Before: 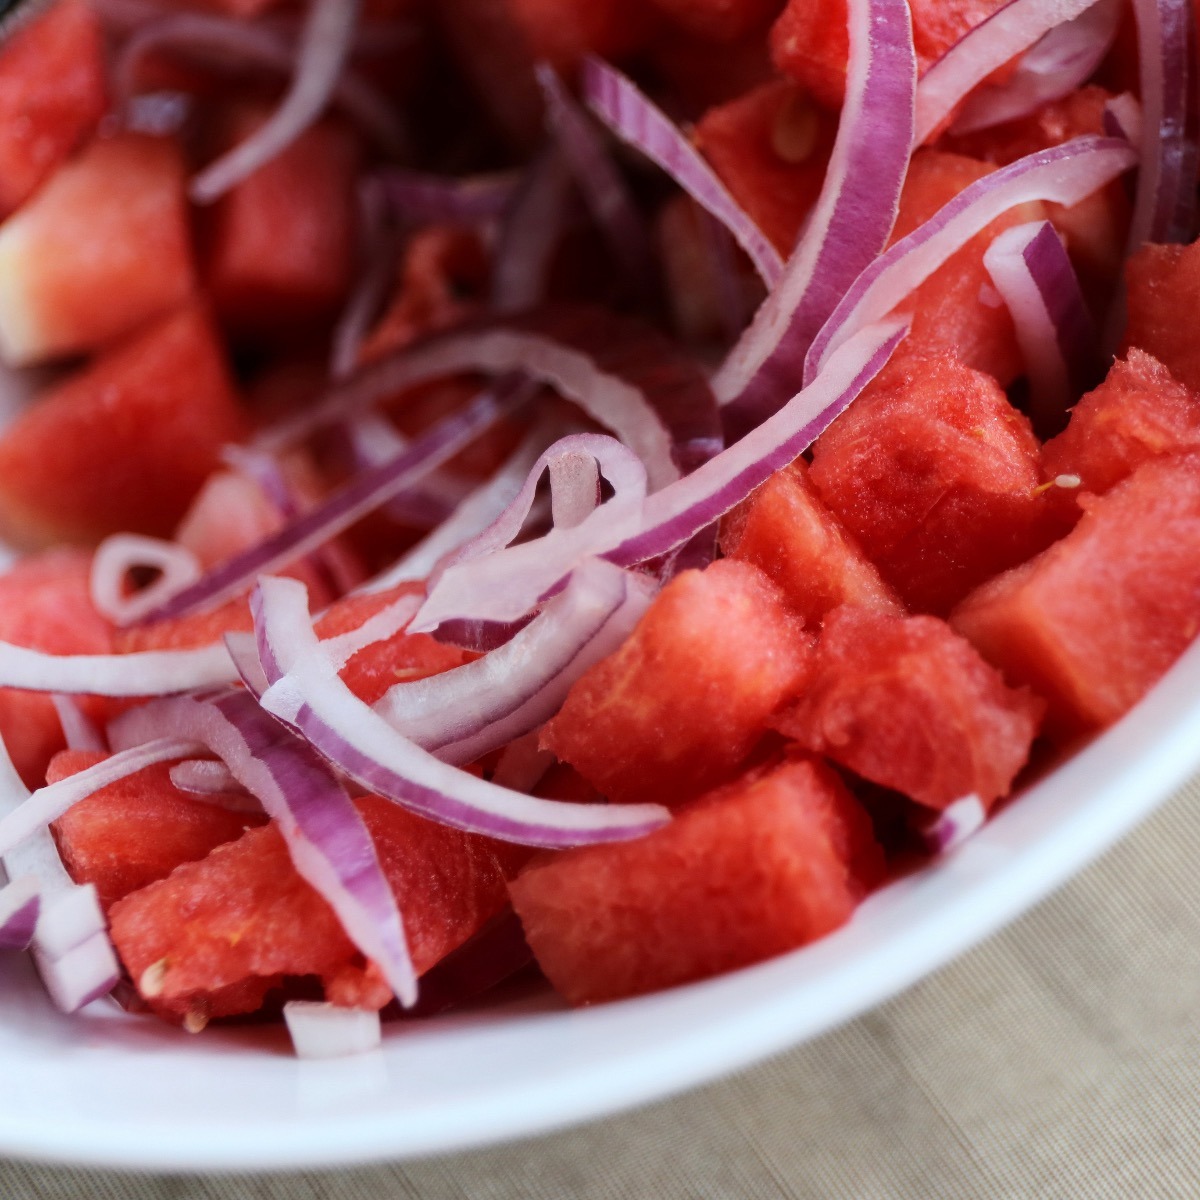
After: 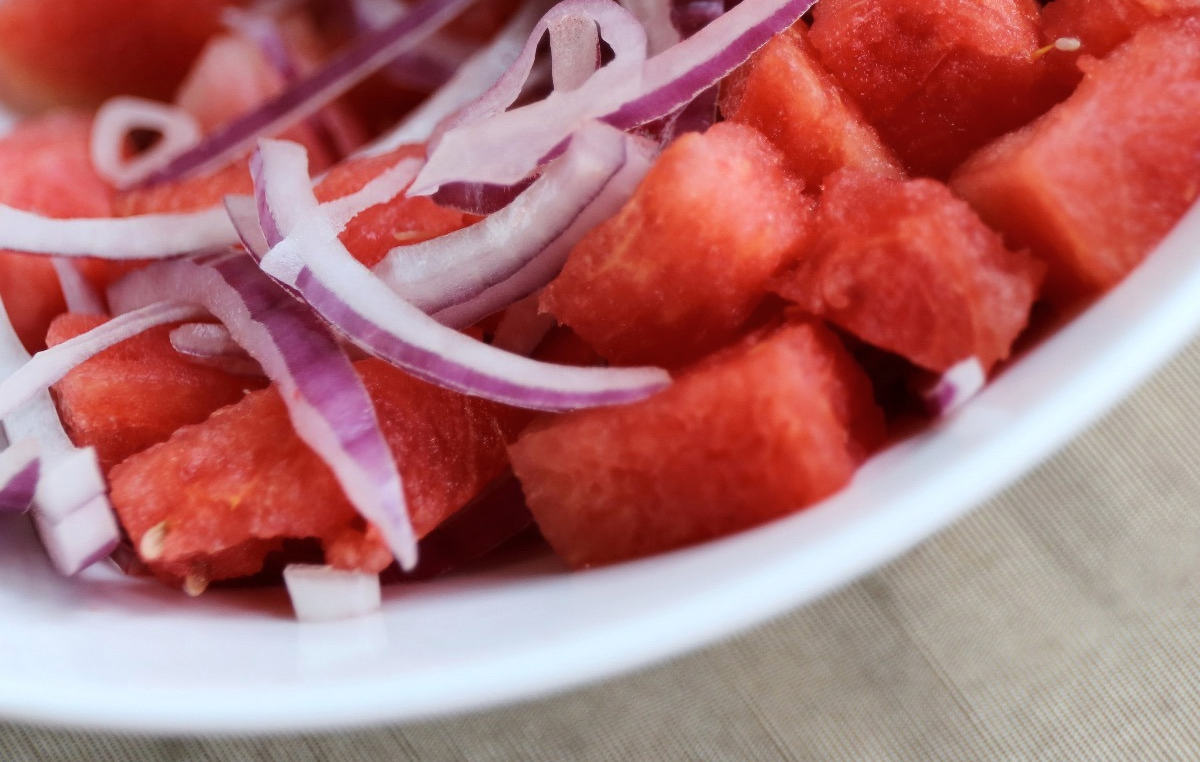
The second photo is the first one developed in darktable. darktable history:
contrast brightness saturation: saturation -0.05
crop and rotate: top 36.435%
exposure: exposure 0.02 EV, compensate highlight preservation false
